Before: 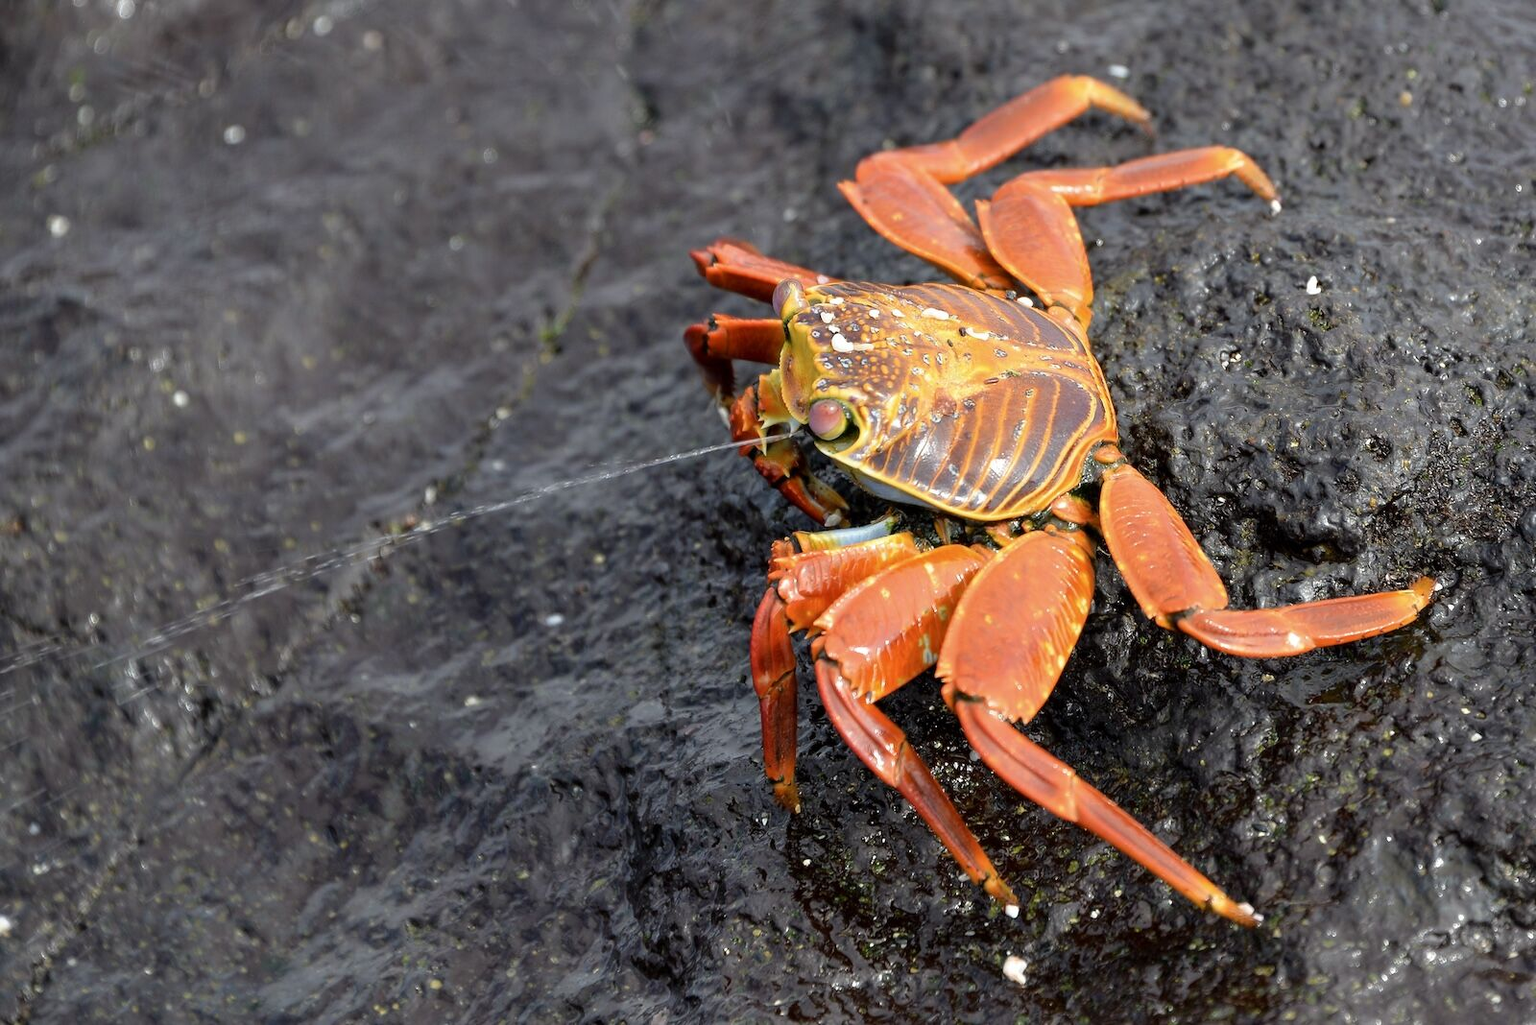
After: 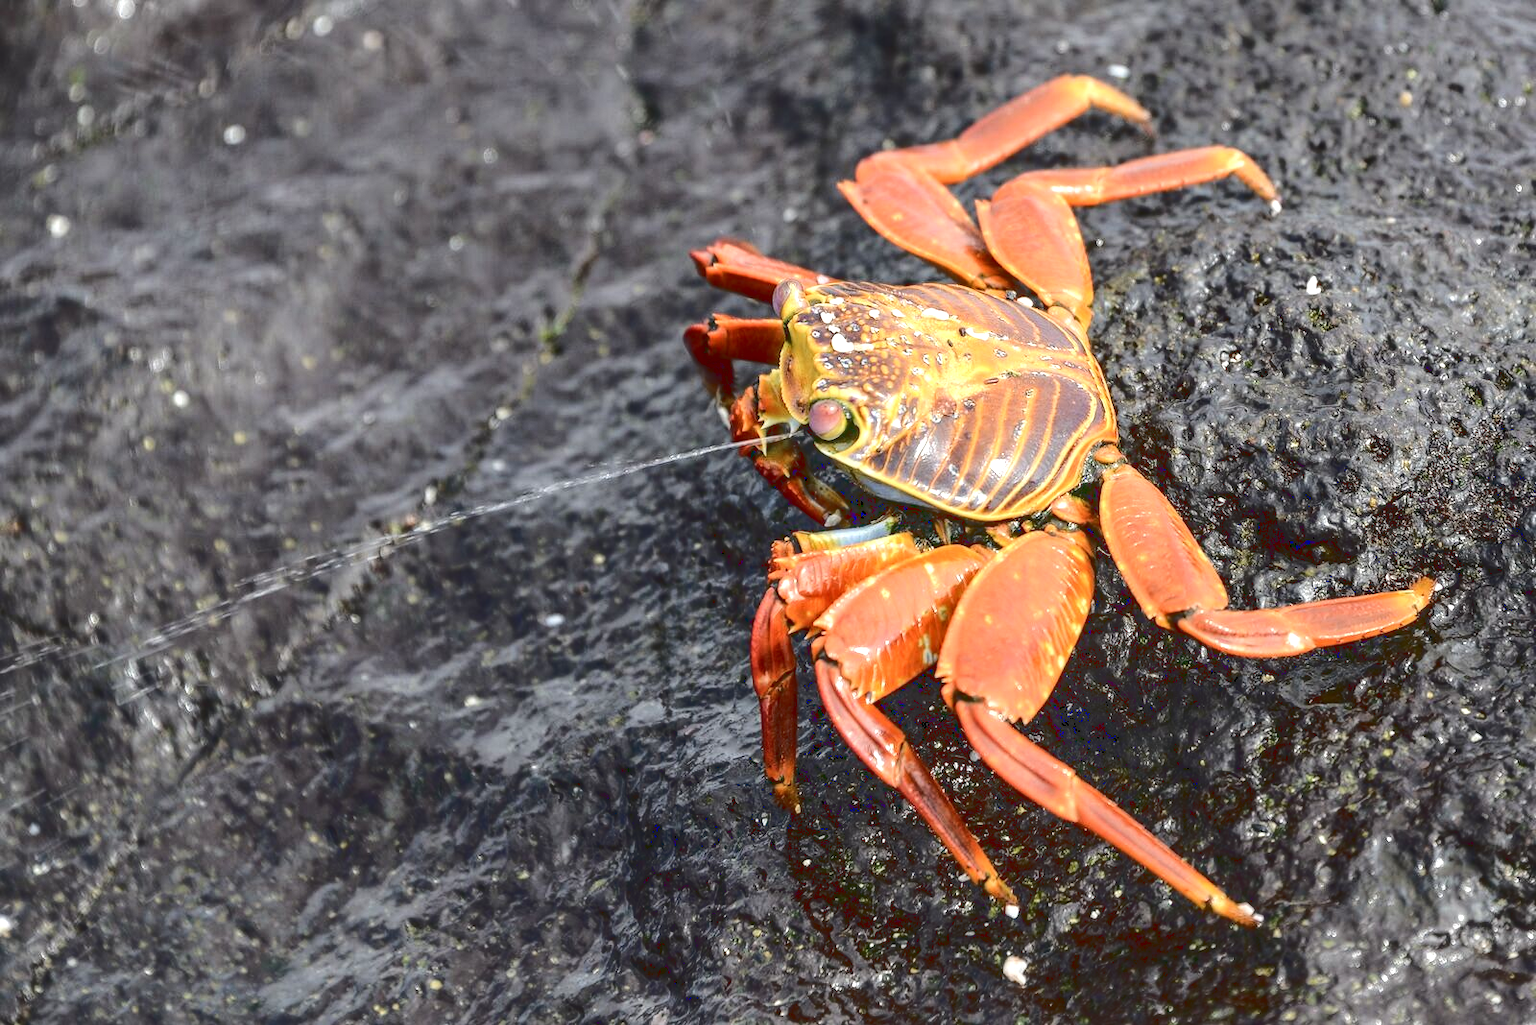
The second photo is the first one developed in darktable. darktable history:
base curve: curves: ch0 [(0, 0.024) (0.055, 0.065) (0.121, 0.166) (0.236, 0.319) (0.693, 0.726) (1, 1)]
local contrast: detail 150%
